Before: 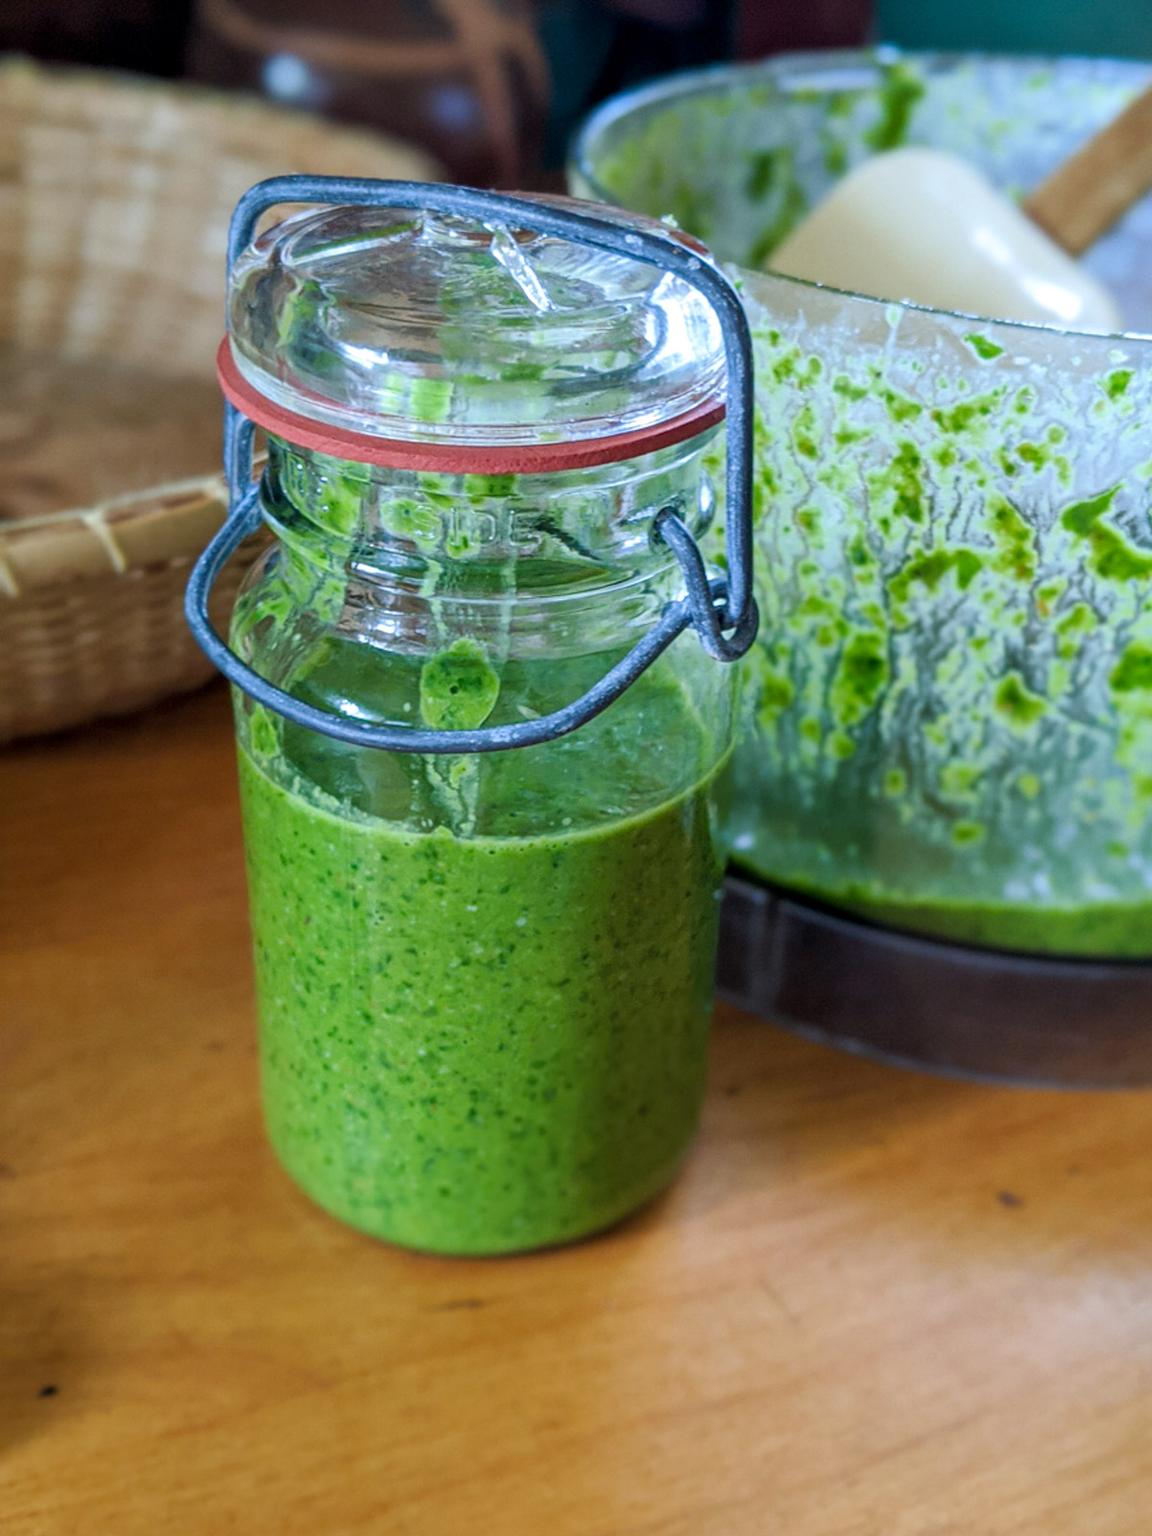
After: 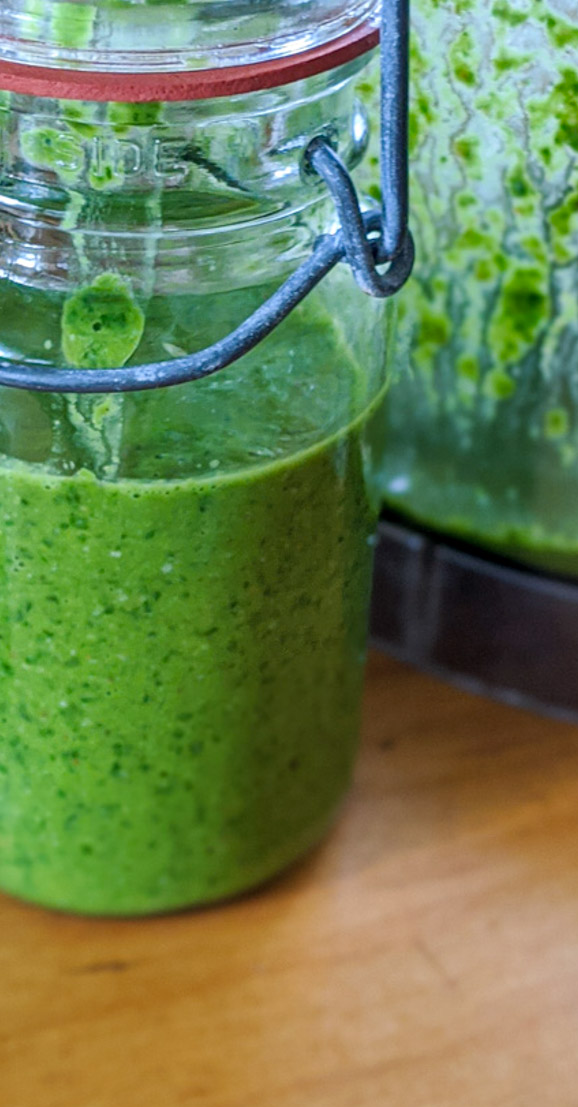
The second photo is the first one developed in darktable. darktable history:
crop: left 31.371%, top 24.504%, right 20.406%, bottom 6.269%
shadows and highlights: shadows 31.48, highlights -31.59, soften with gaussian
